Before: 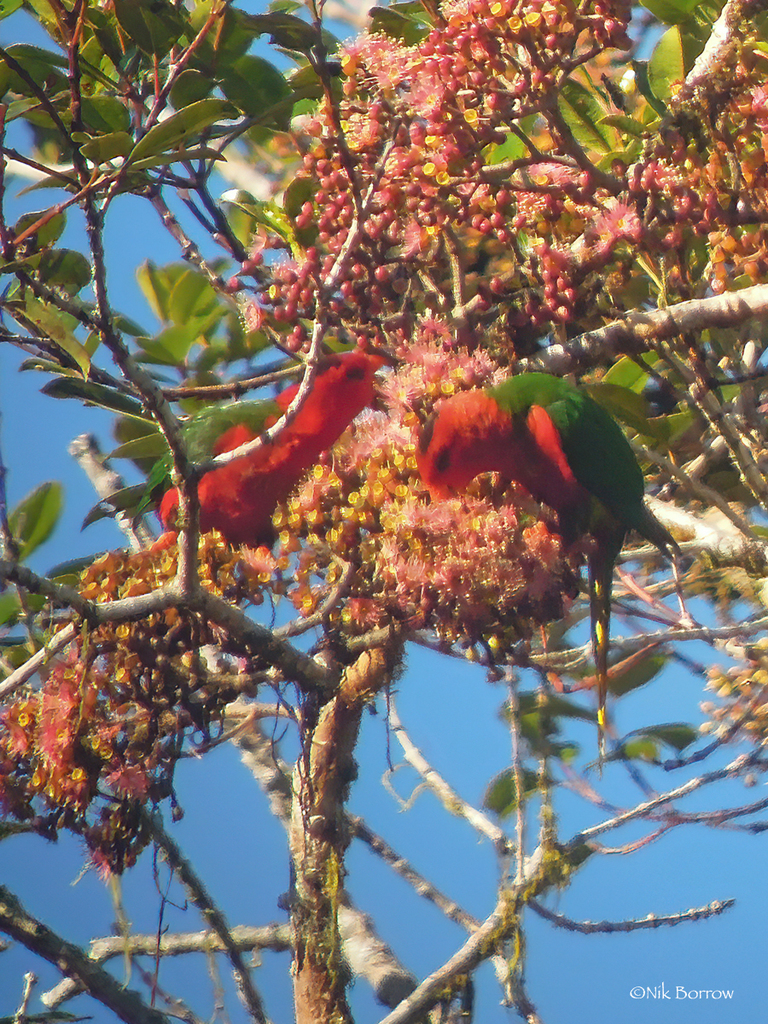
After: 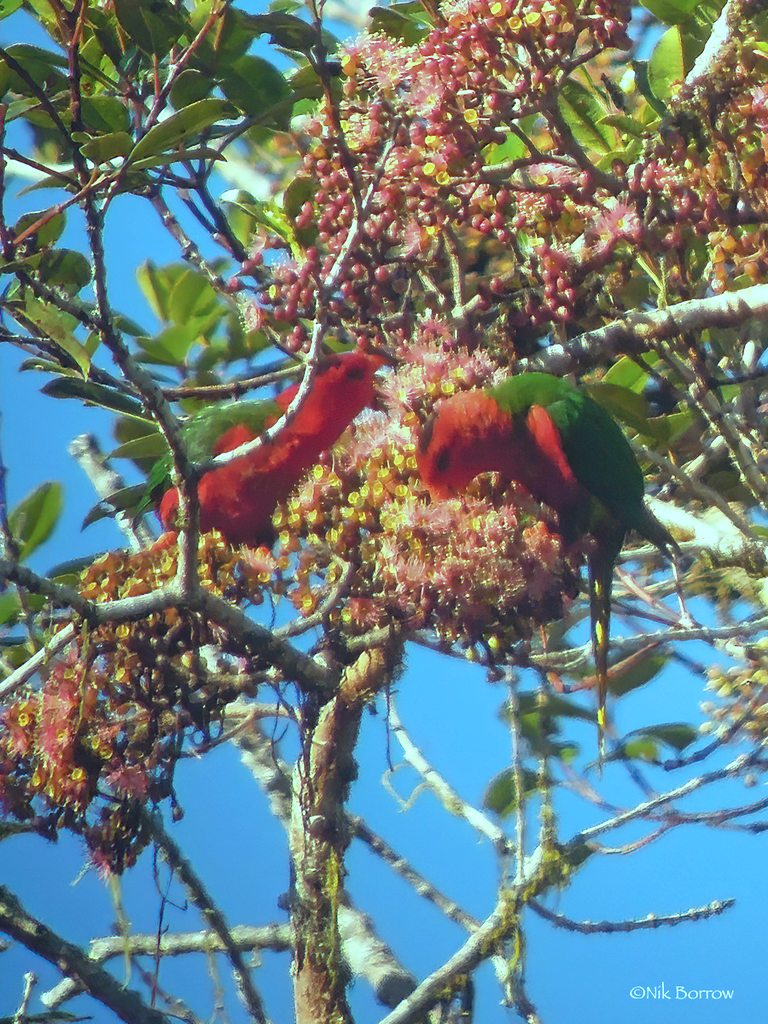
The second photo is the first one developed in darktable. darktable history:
color correction: highlights a* -0.137, highlights b* -5.91, shadows a* -0.137, shadows b* -0.137
color balance: mode lift, gamma, gain (sRGB), lift [0.997, 0.979, 1.021, 1.011], gamma [1, 1.084, 0.916, 0.998], gain [1, 0.87, 1.13, 1.101], contrast 4.55%, contrast fulcrum 38.24%, output saturation 104.09%
